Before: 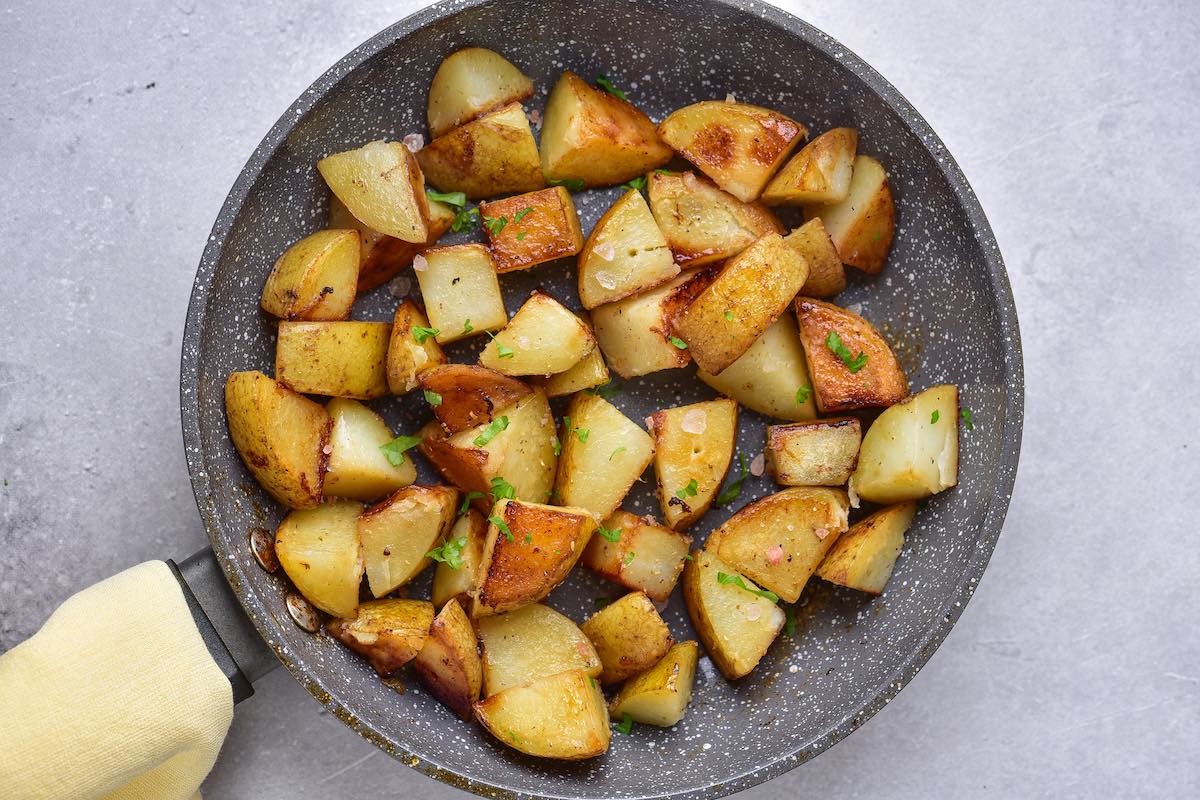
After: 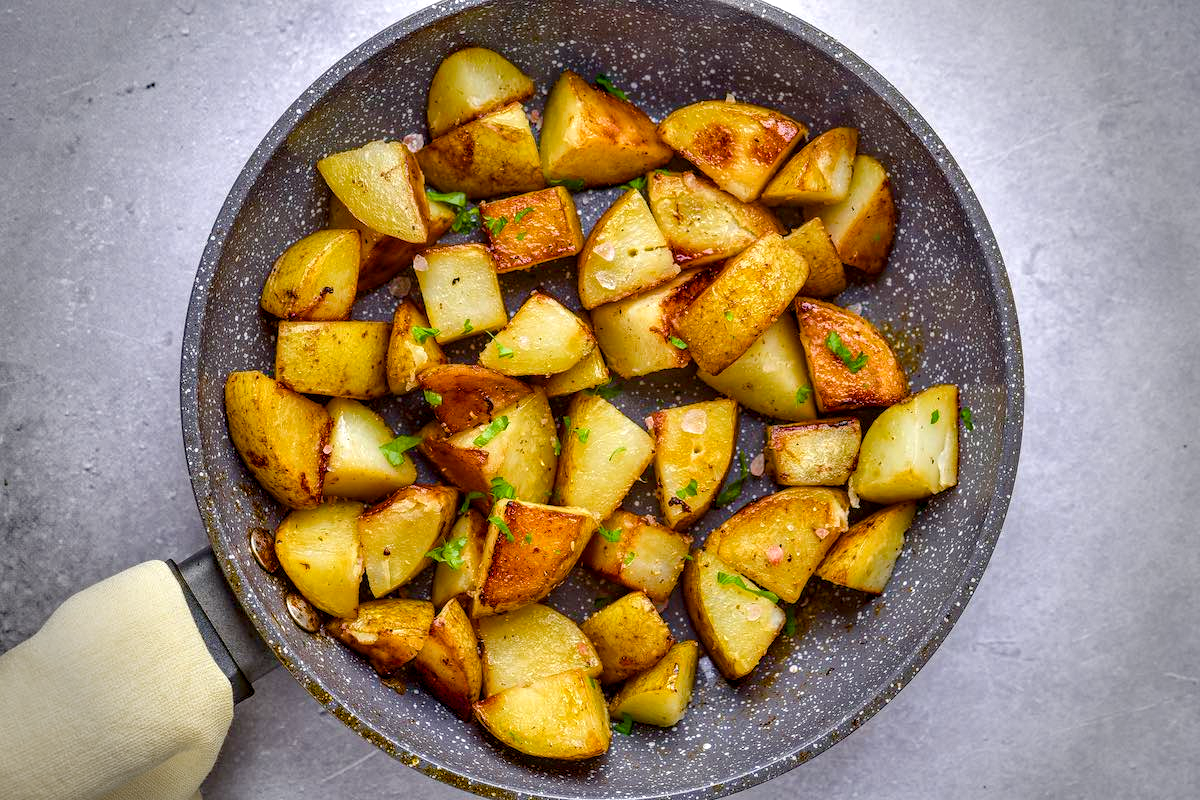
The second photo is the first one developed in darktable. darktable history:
exposure: black level correction 0.001, exposure 0.136 EV, compensate exposure bias true, compensate highlight preservation false
local contrast: detail 130%
color balance rgb: perceptual saturation grading › global saturation 20%, perceptual saturation grading › highlights -24.796%, perceptual saturation grading › shadows 50.372%, global vibrance 30.29%
levels: levels [0, 0.498, 0.996]
haze removal: compatibility mode true
vignetting: fall-off start 75.93%, fall-off radius 26.22%, width/height ratio 0.971
